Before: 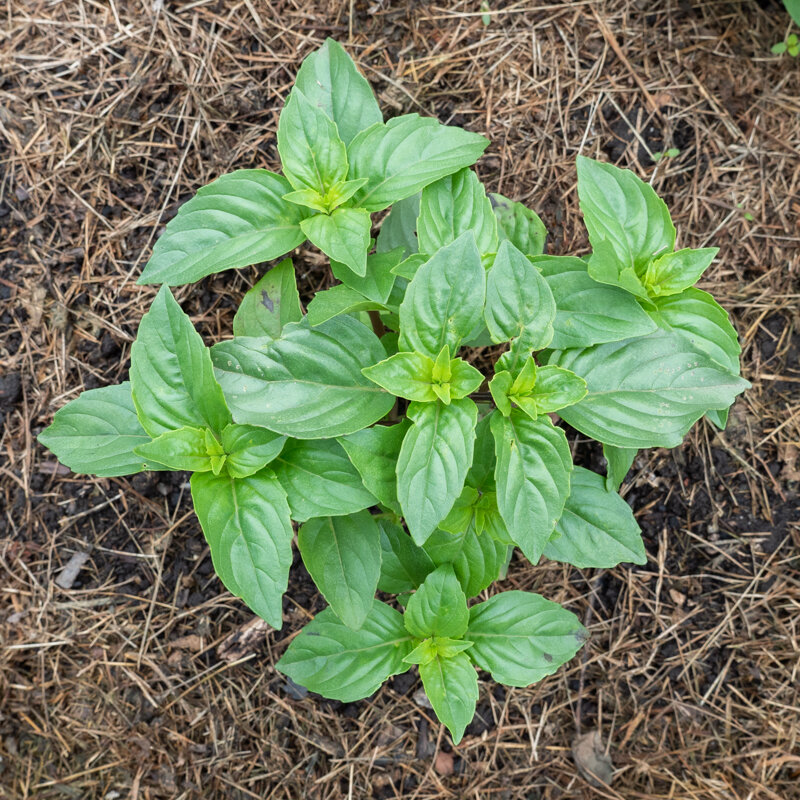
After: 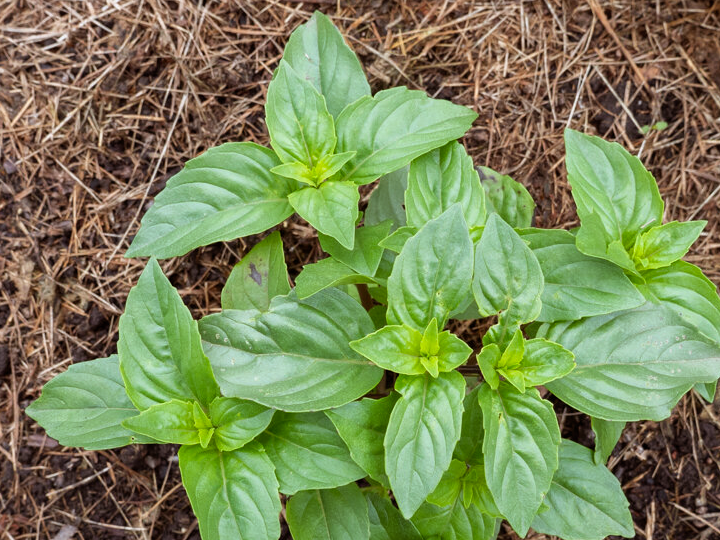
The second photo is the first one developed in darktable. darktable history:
crop: left 1.509%, top 3.452%, right 7.696%, bottom 28.452%
white balance: red 0.983, blue 1.036
rgb levels: mode RGB, independent channels, levels [[0, 0.5, 1], [0, 0.521, 1], [0, 0.536, 1]]
